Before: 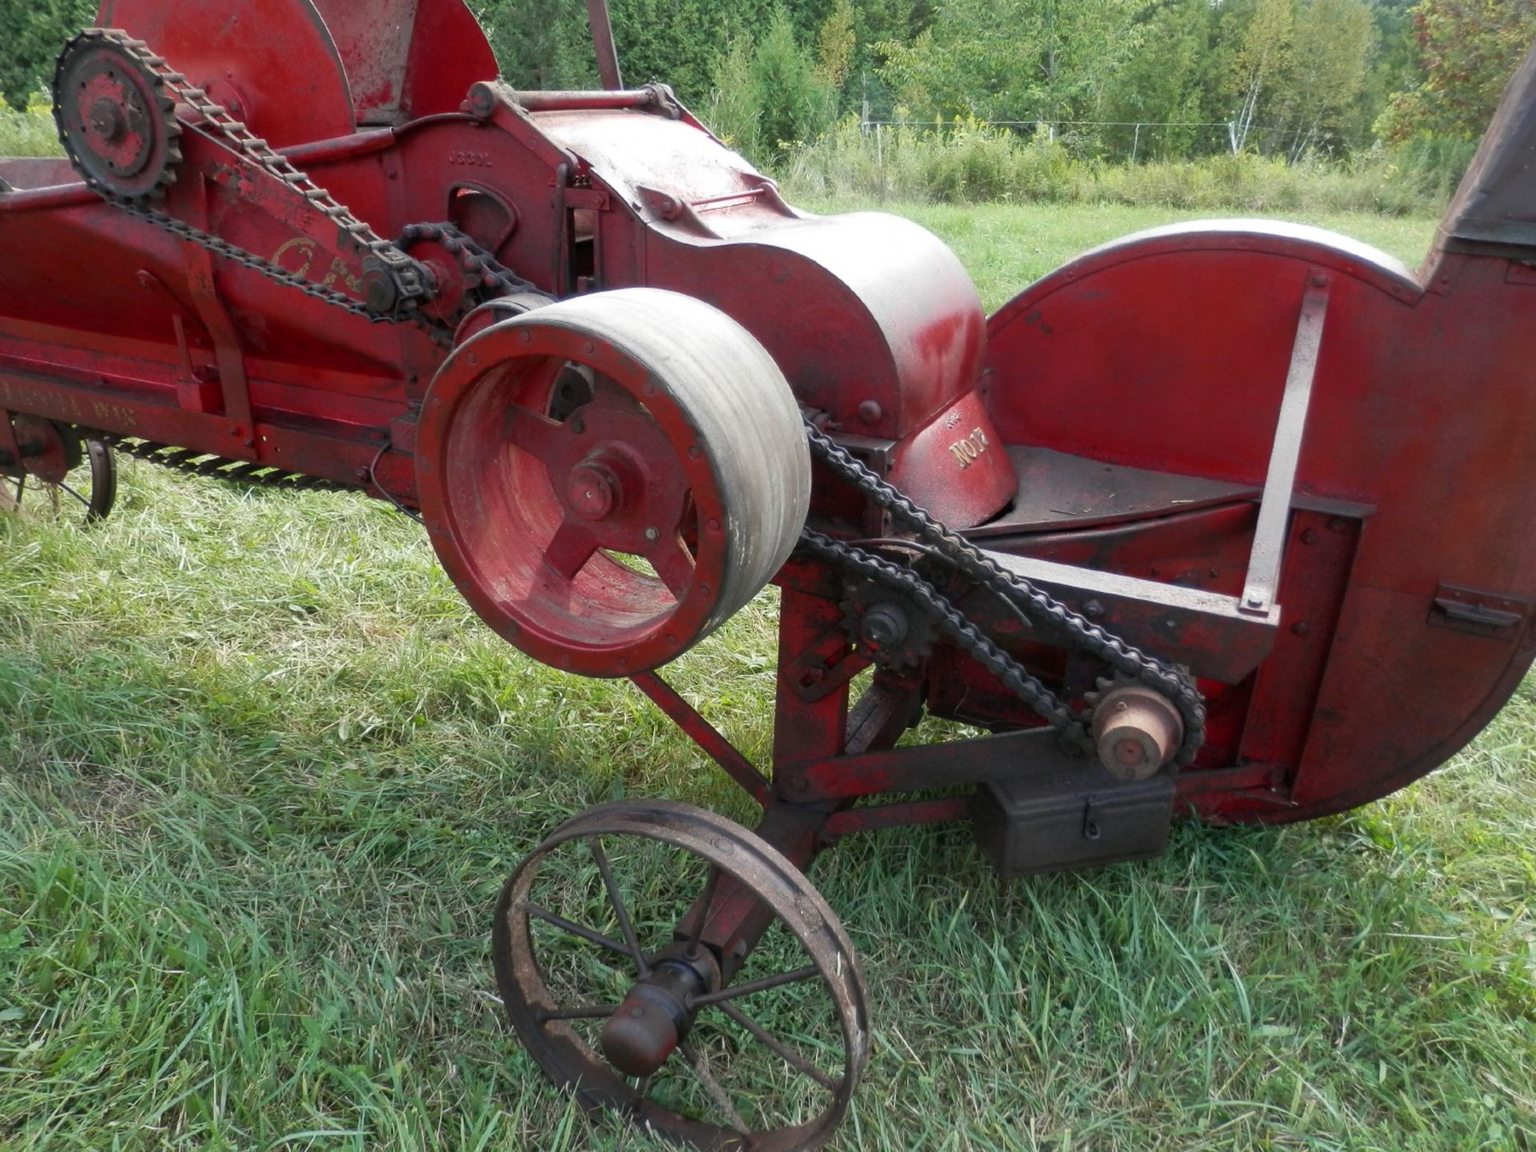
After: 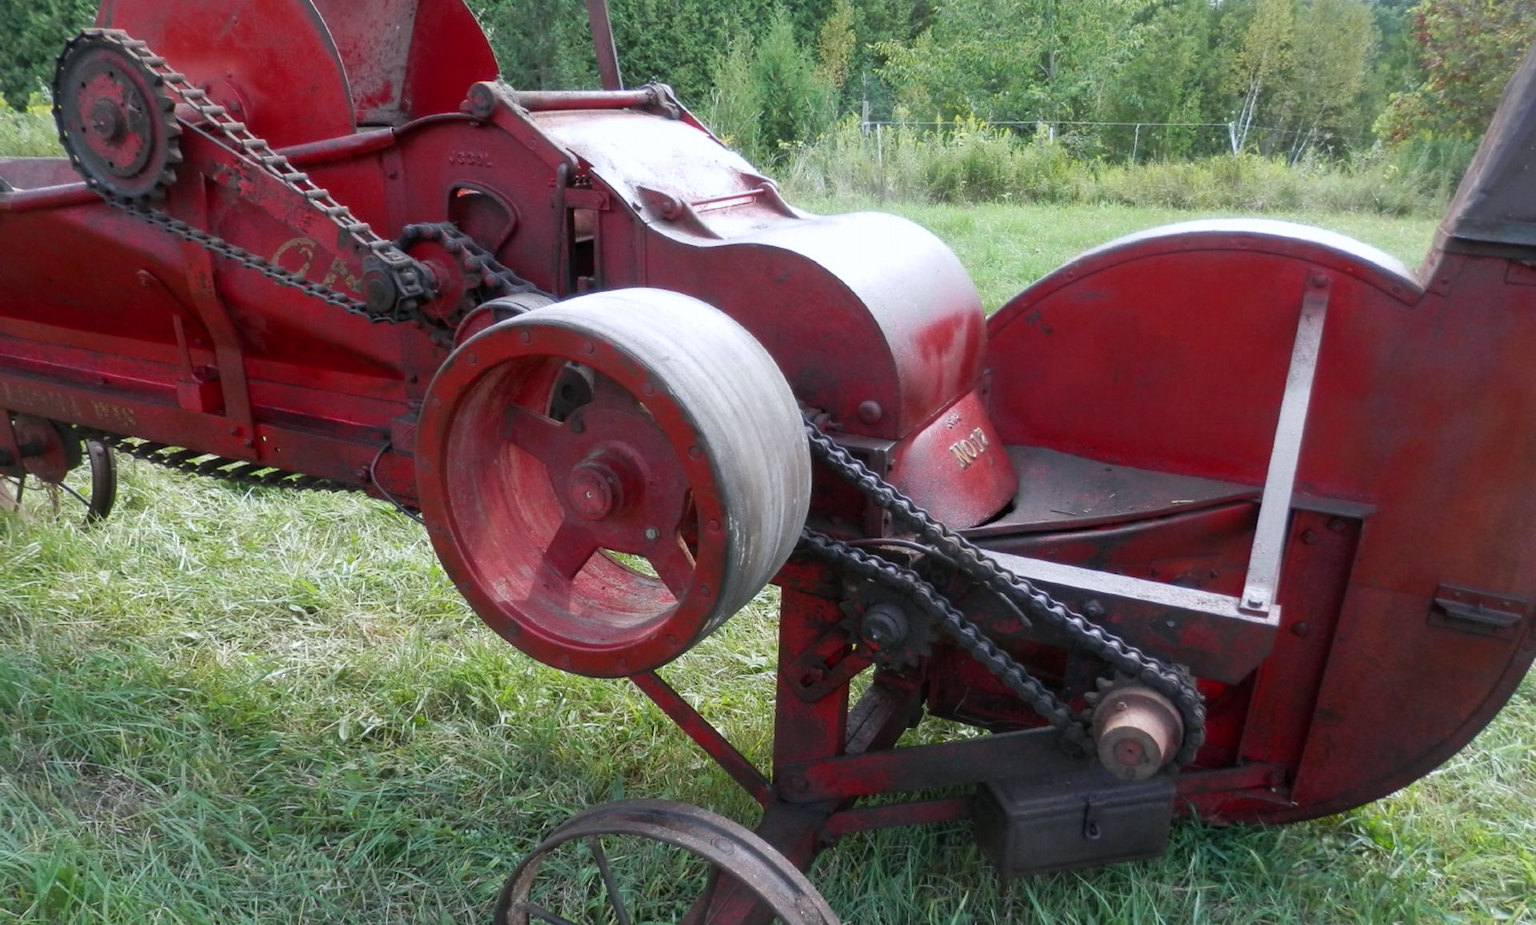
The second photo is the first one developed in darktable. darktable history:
color calibration: illuminant as shot in camera, x 0.358, y 0.373, temperature 4628.91 K
crop: bottom 19.644%
vibrance: on, module defaults
